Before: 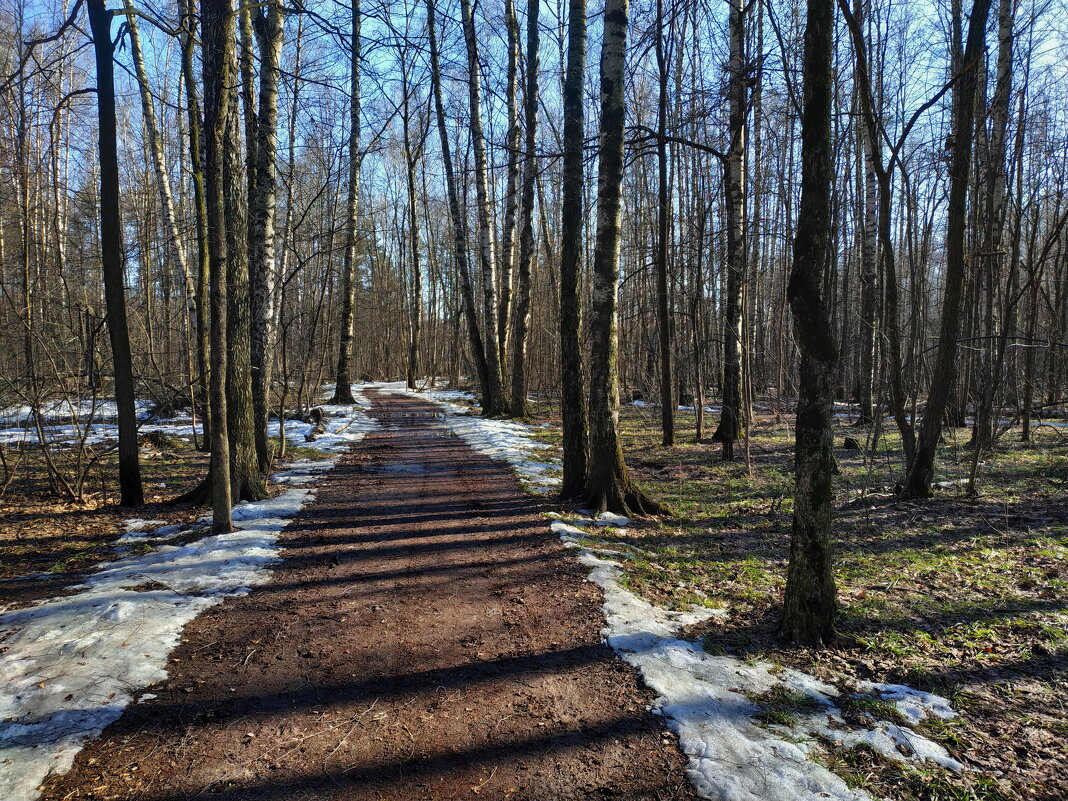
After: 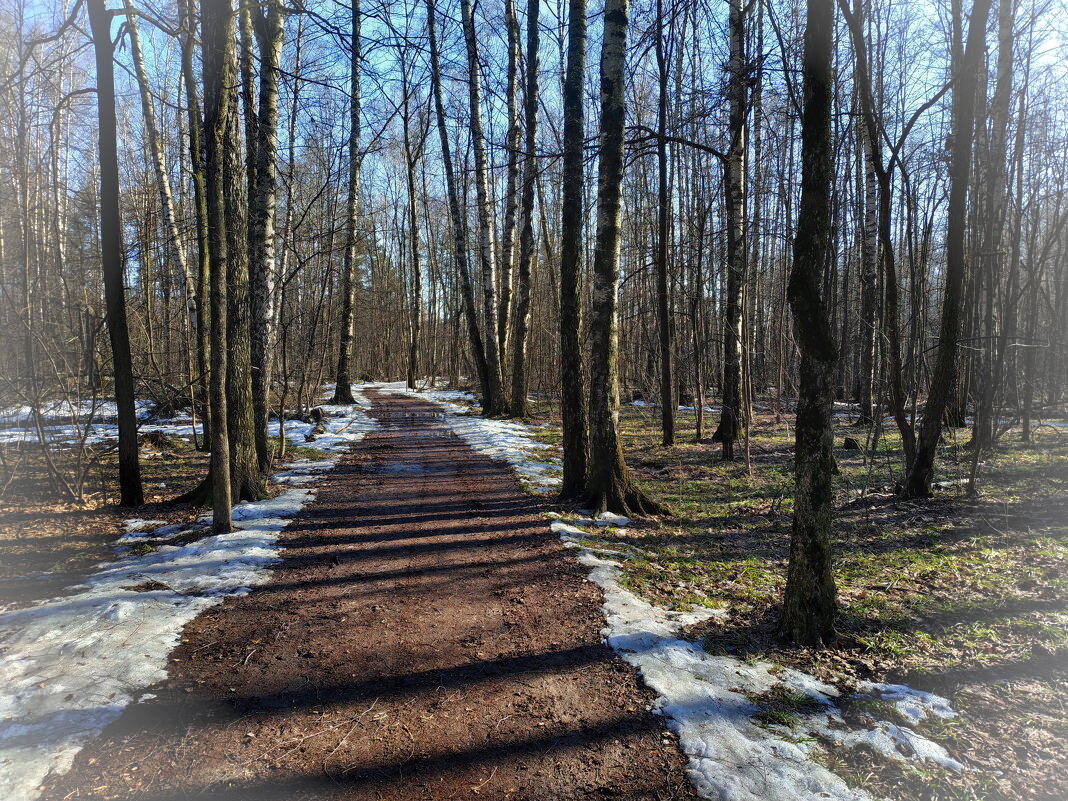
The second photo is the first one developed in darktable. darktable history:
vignetting: brightness 0.283, saturation -0.001, unbound false
